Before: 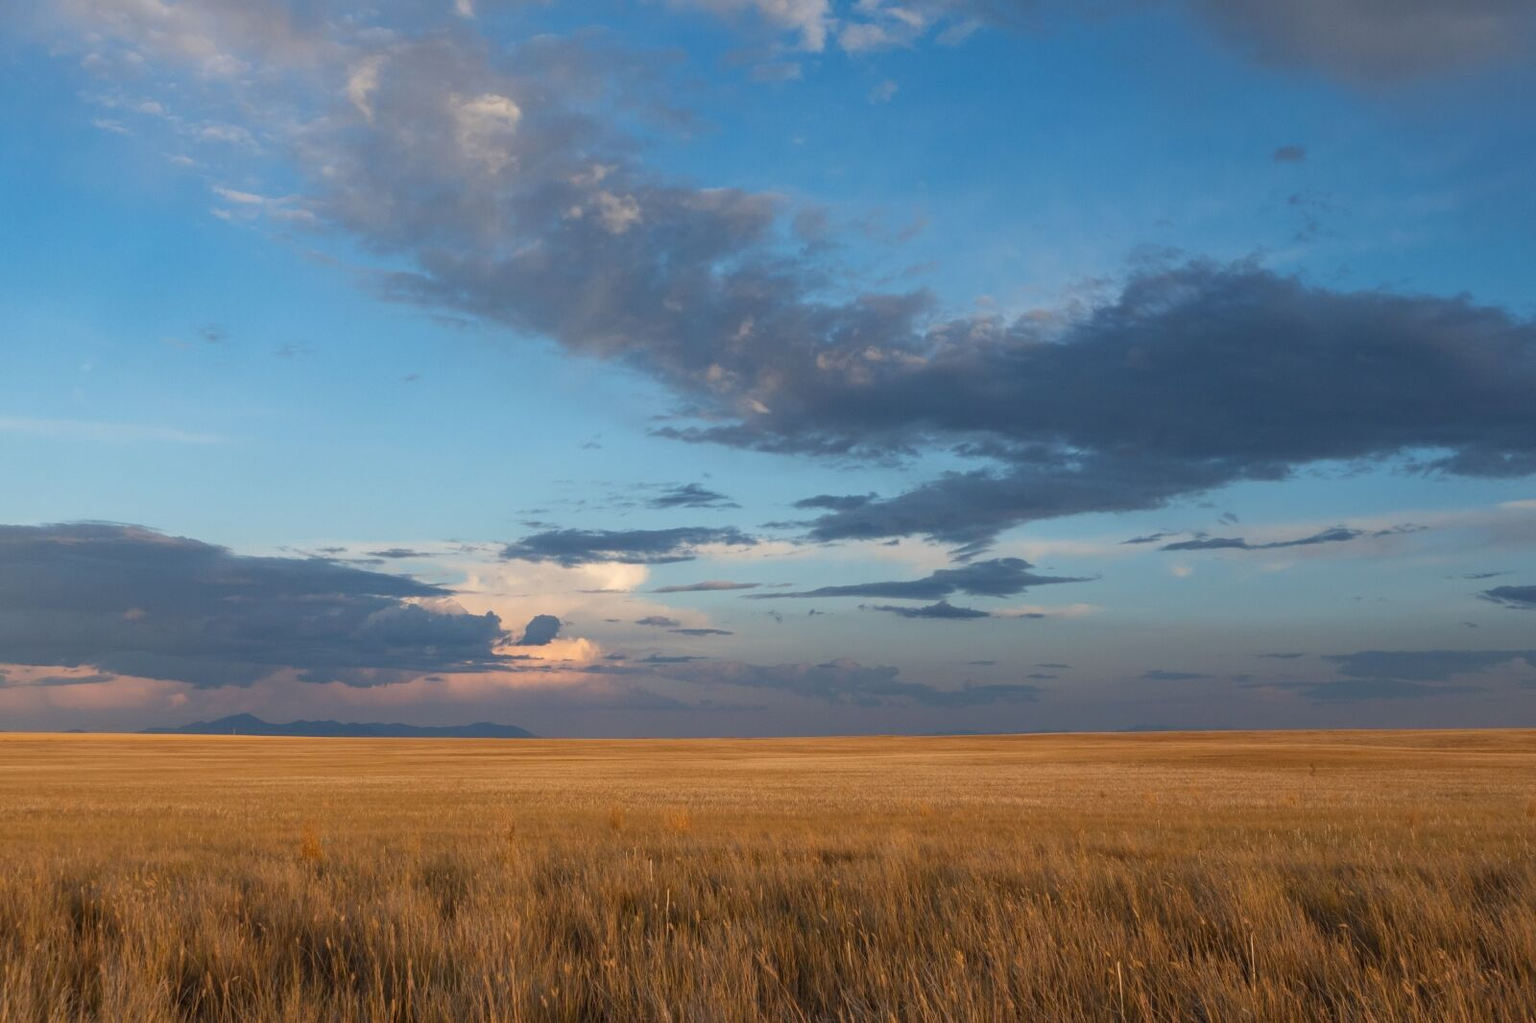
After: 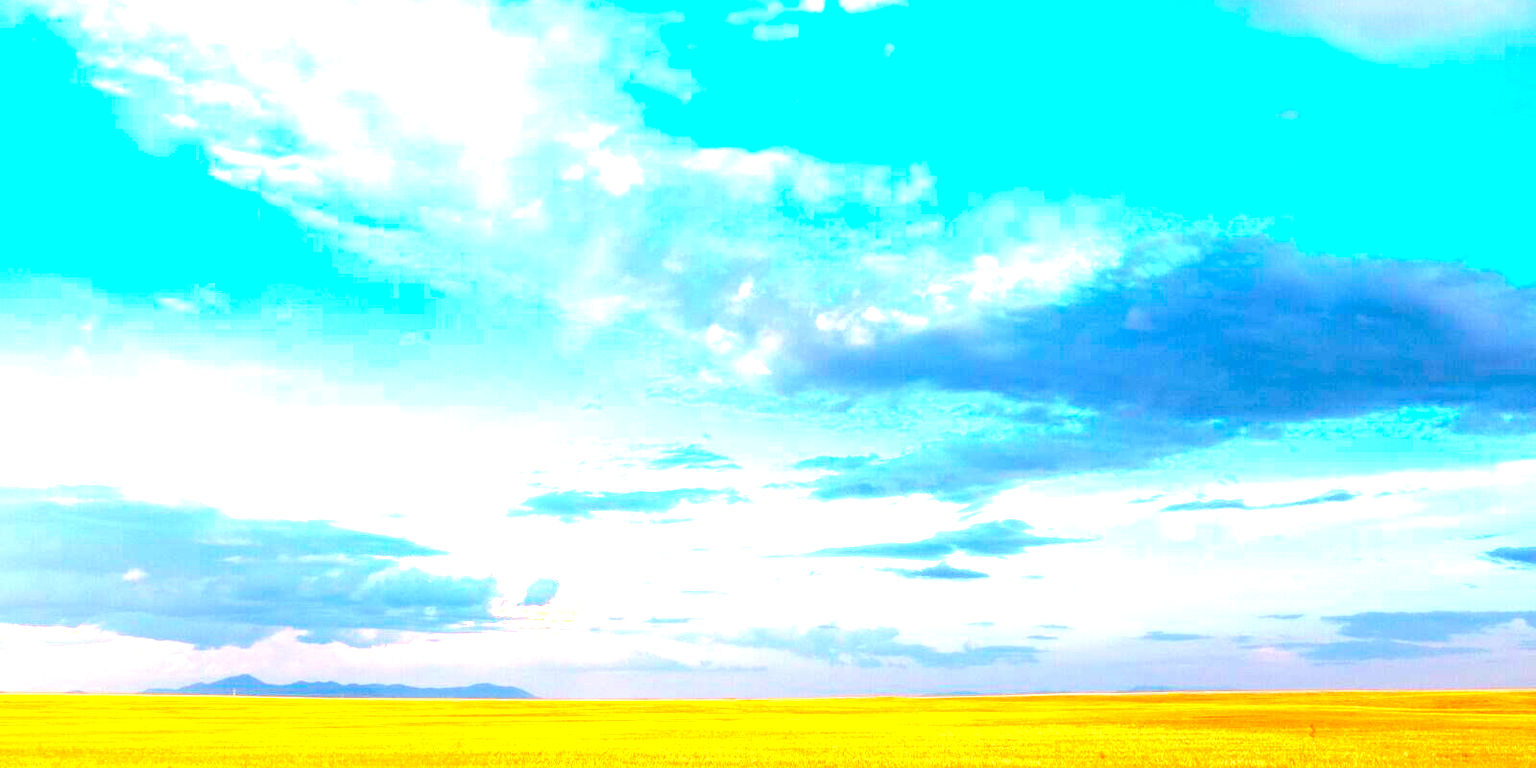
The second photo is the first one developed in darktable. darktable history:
exposure: black level correction 0, exposure 2.13 EV, compensate exposure bias true, compensate highlight preservation false
color balance rgb: perceptual saturation grading › global saturation 25.402%, perceptual brilliance grading › highlights 15.377%, perceptual brilliance grading › mid-tones 5.988%, perceptual brilliance grading › shadows -15.626%, global vibrance 20%
contrast brightness saturation: contrast 0.121, brightness -0.116, saturation 0.203
crop: top 3.856%, bottom 20.917%
